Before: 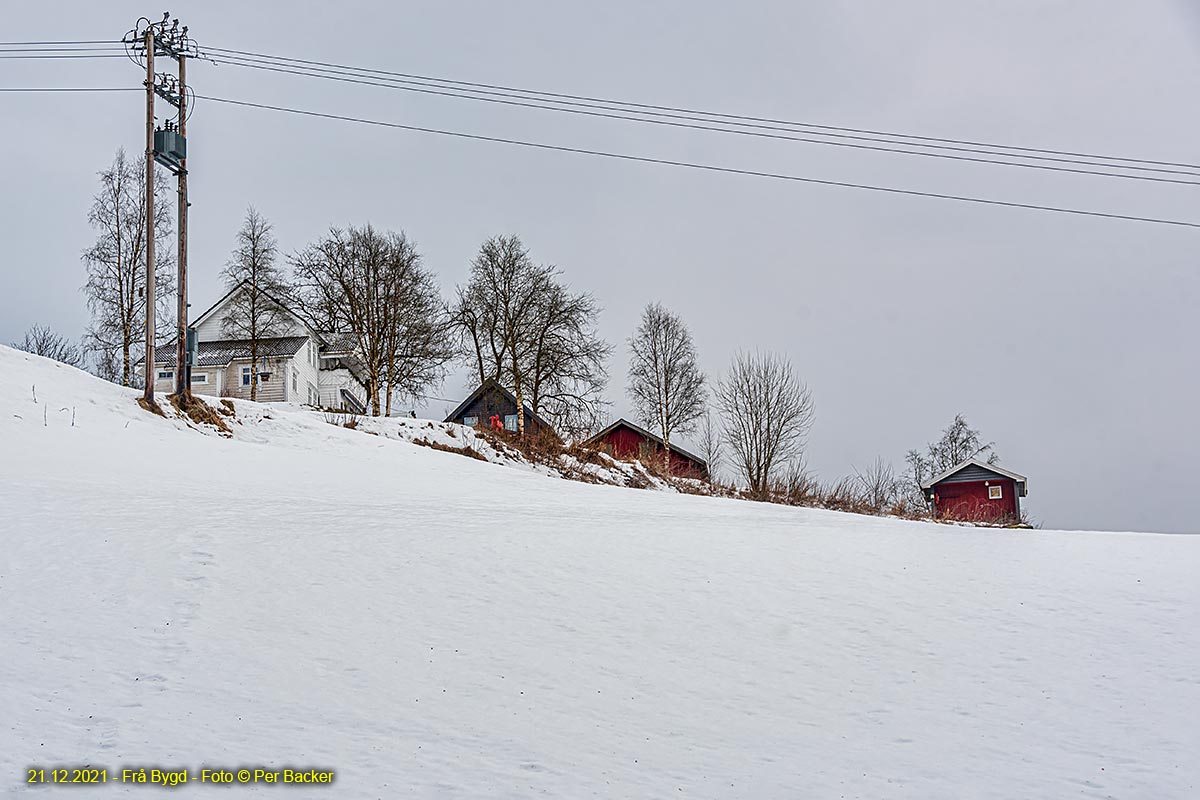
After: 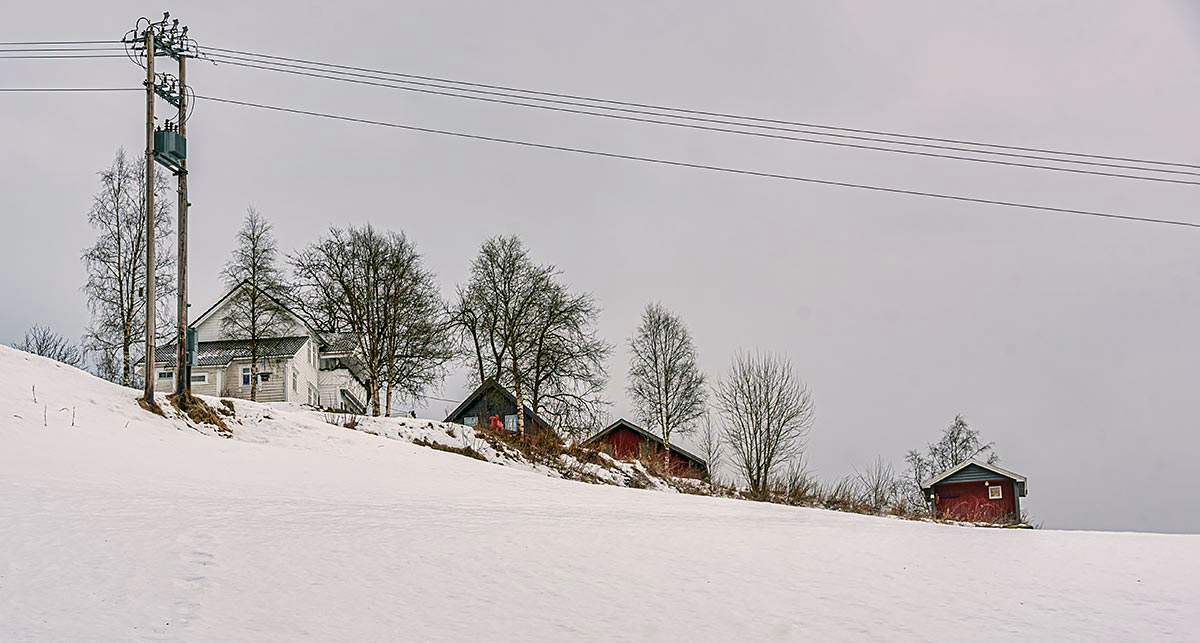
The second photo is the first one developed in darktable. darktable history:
crop: bottom 19.532%
contrast equalizer: y [[0.509, 0.517, 0.523, 0.523, 0.517, 0.509], [0.5 ×6], [0.5 ×6], [0 ×6], [0 ×6]], mix 0.133
color correction: highlights a* 4.52, highlights b* 4.91, shadows a* -7.46, shadows b* 5.06
